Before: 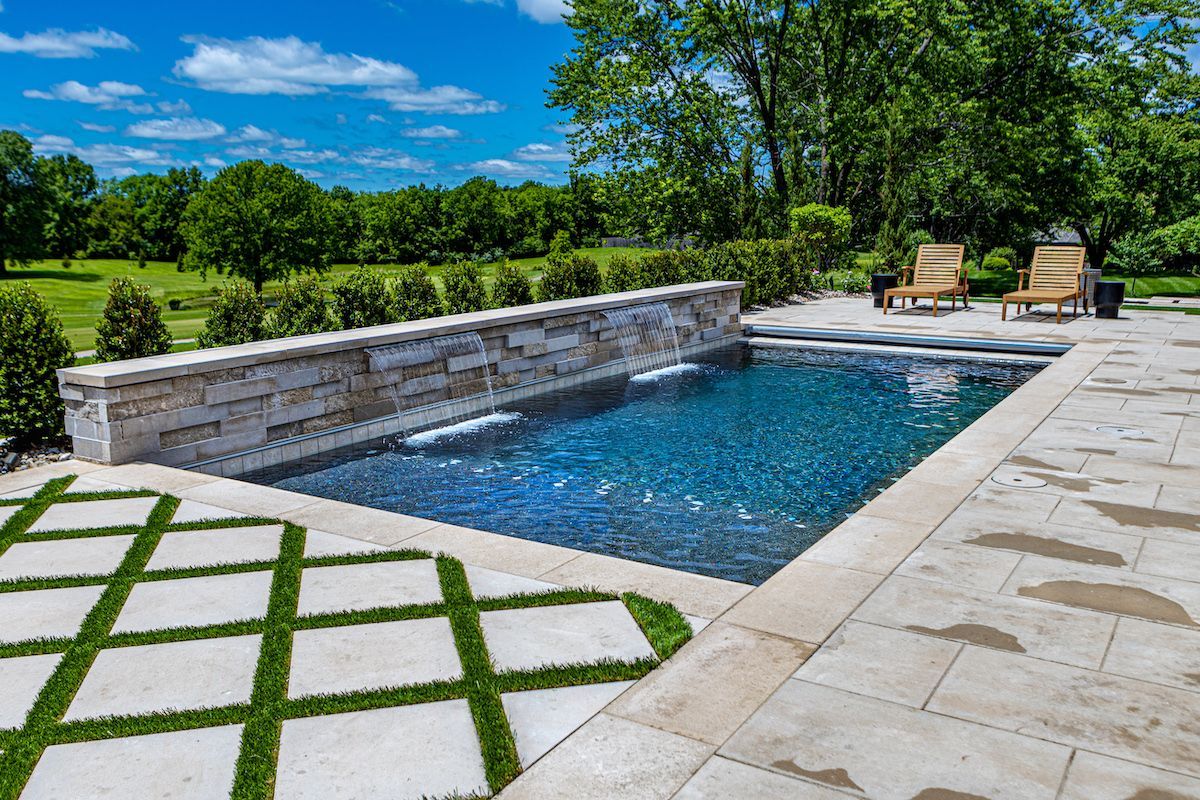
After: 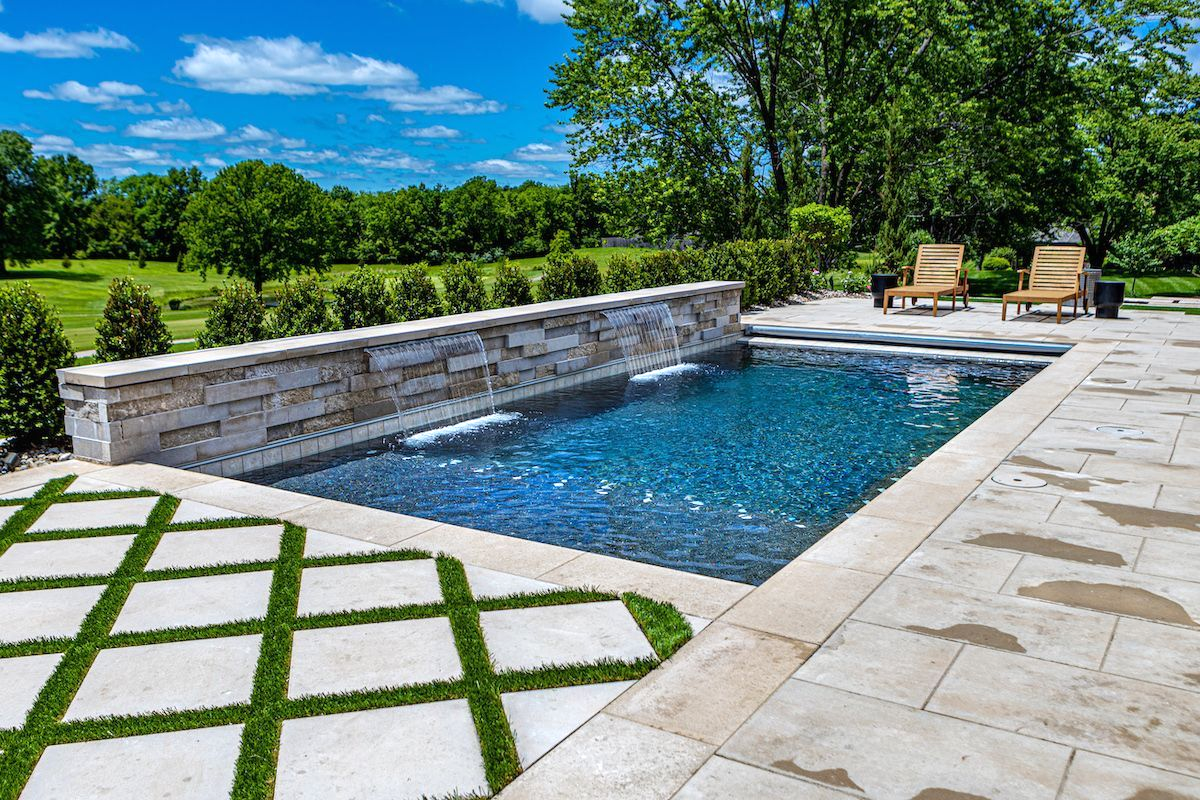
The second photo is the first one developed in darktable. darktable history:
exposure: black level correction 0, exposure 0.199 EV, compensate highlight preservation false
